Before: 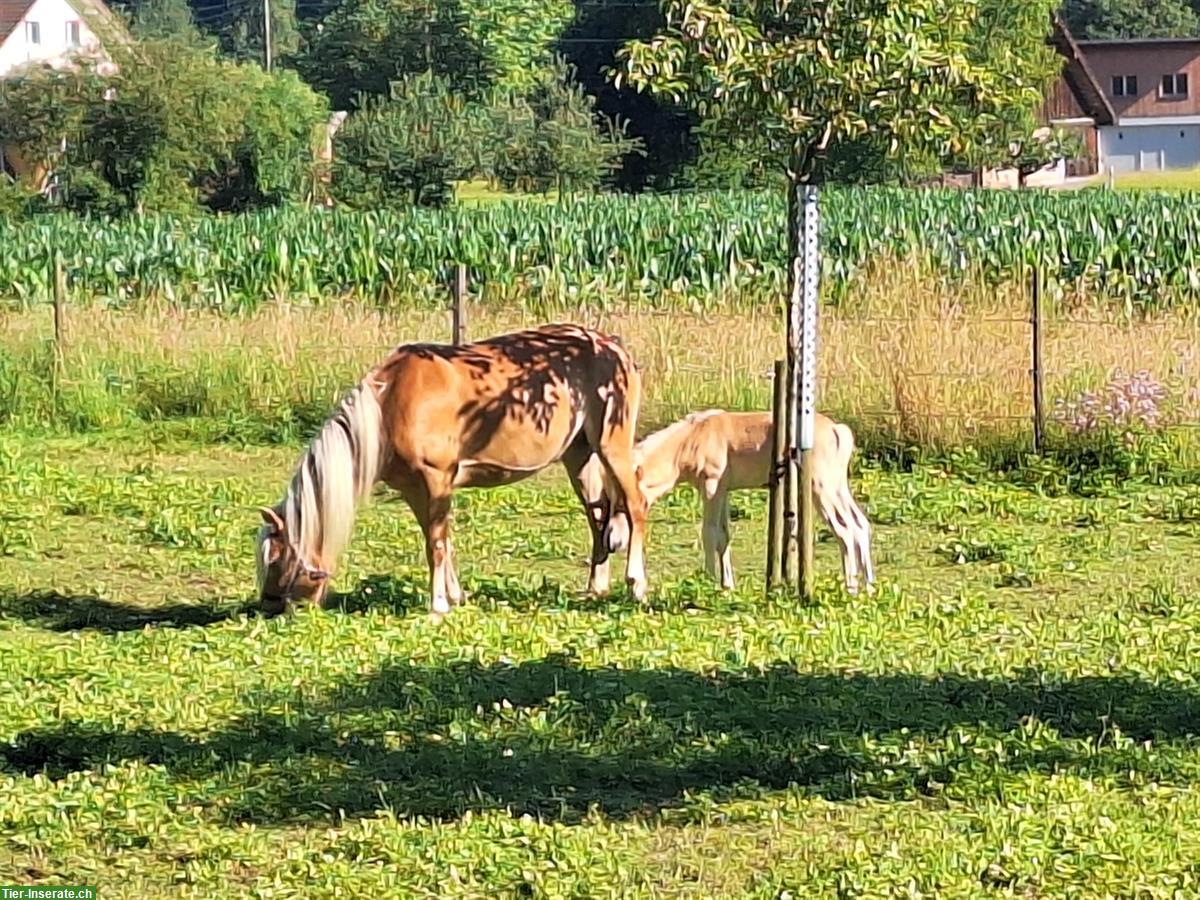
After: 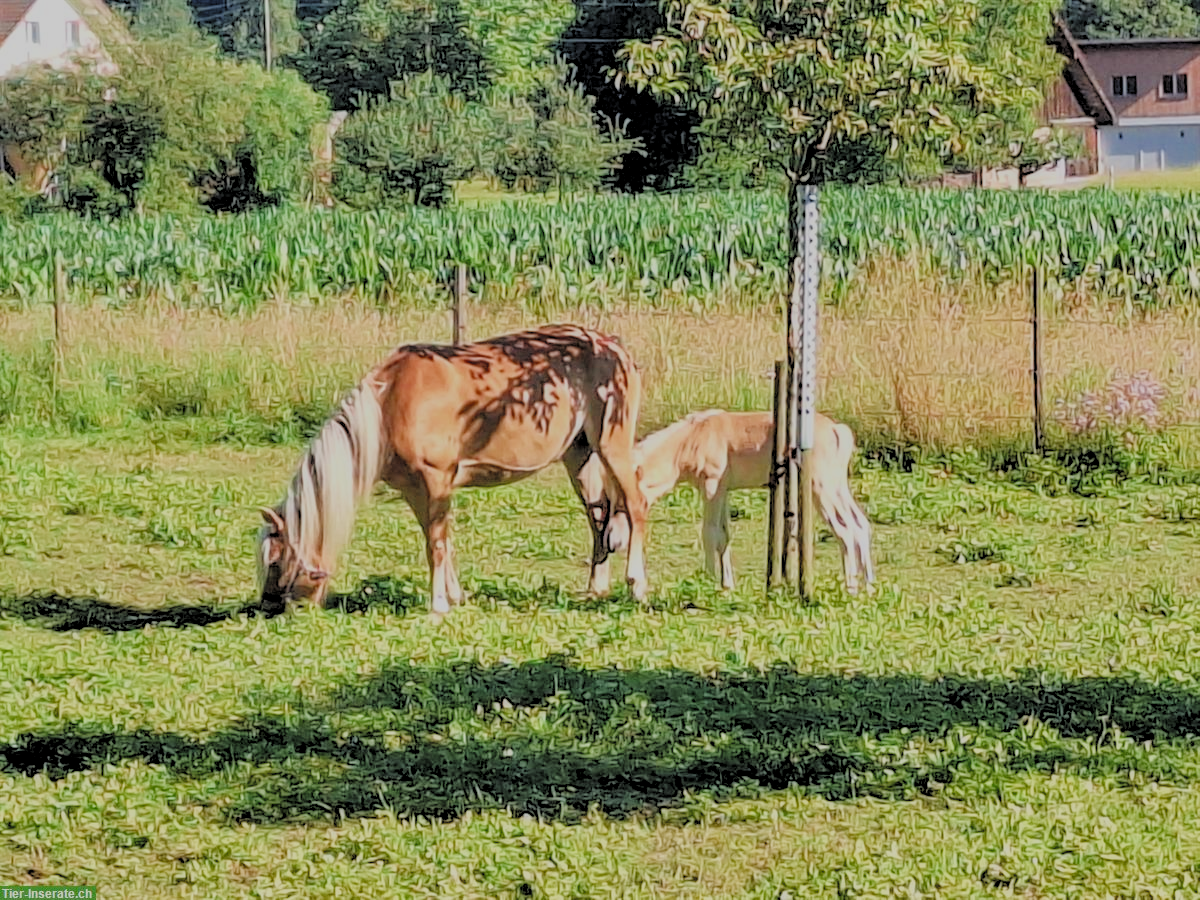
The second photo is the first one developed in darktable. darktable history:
exposure: exposure 0.561 EV, compensate exposure bias true, compensate highlight preservation false
local contrast: detail 130%
filmic rgb: black relative exposure -4.47 EV, white relative exposure 6.53 EV, hardness 1.9, contrast 0.513, color science v4 (2020)
